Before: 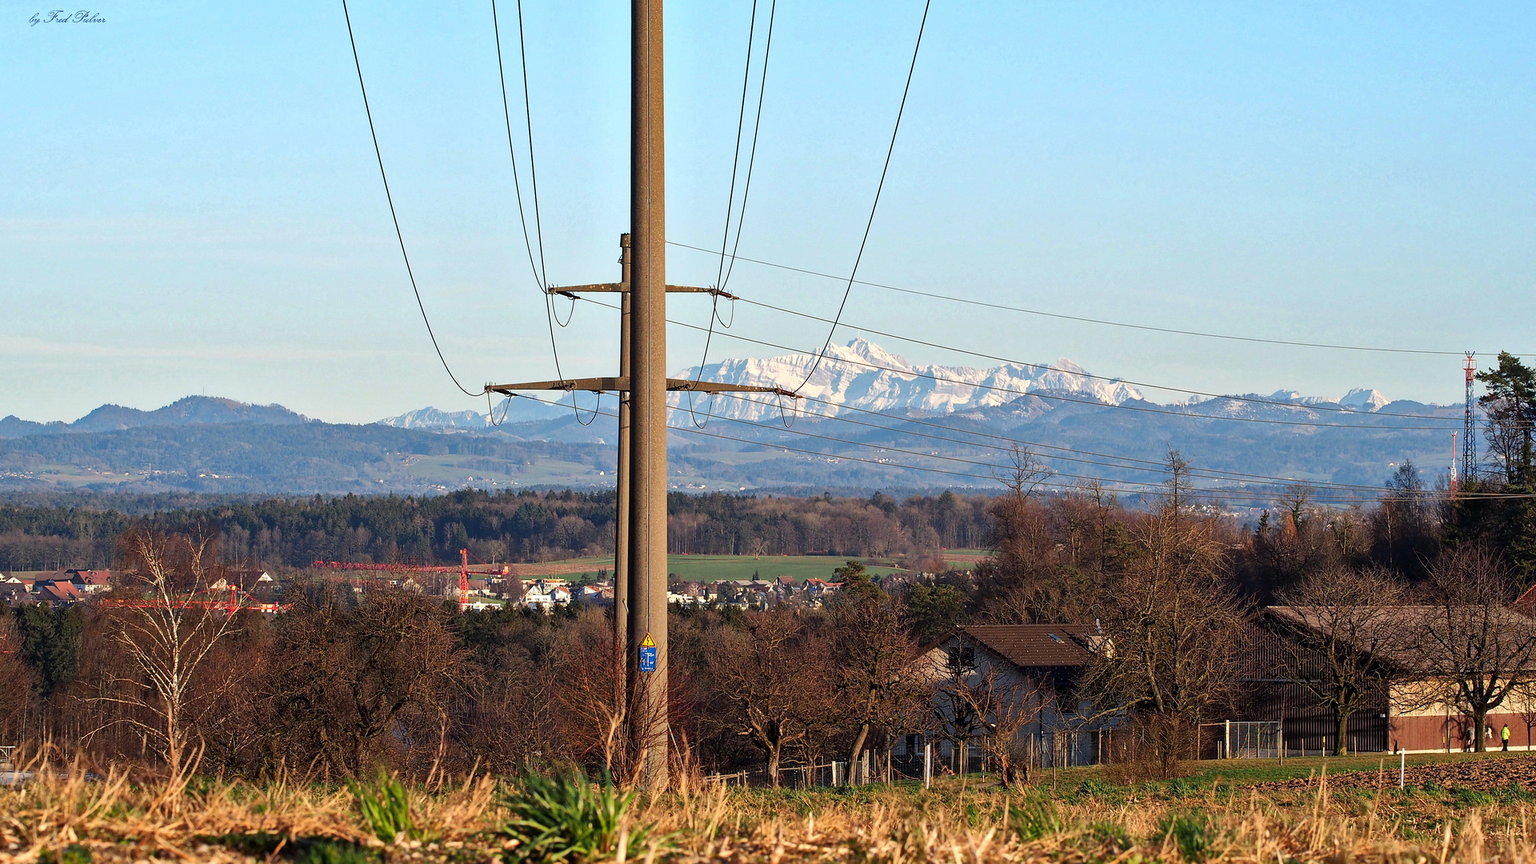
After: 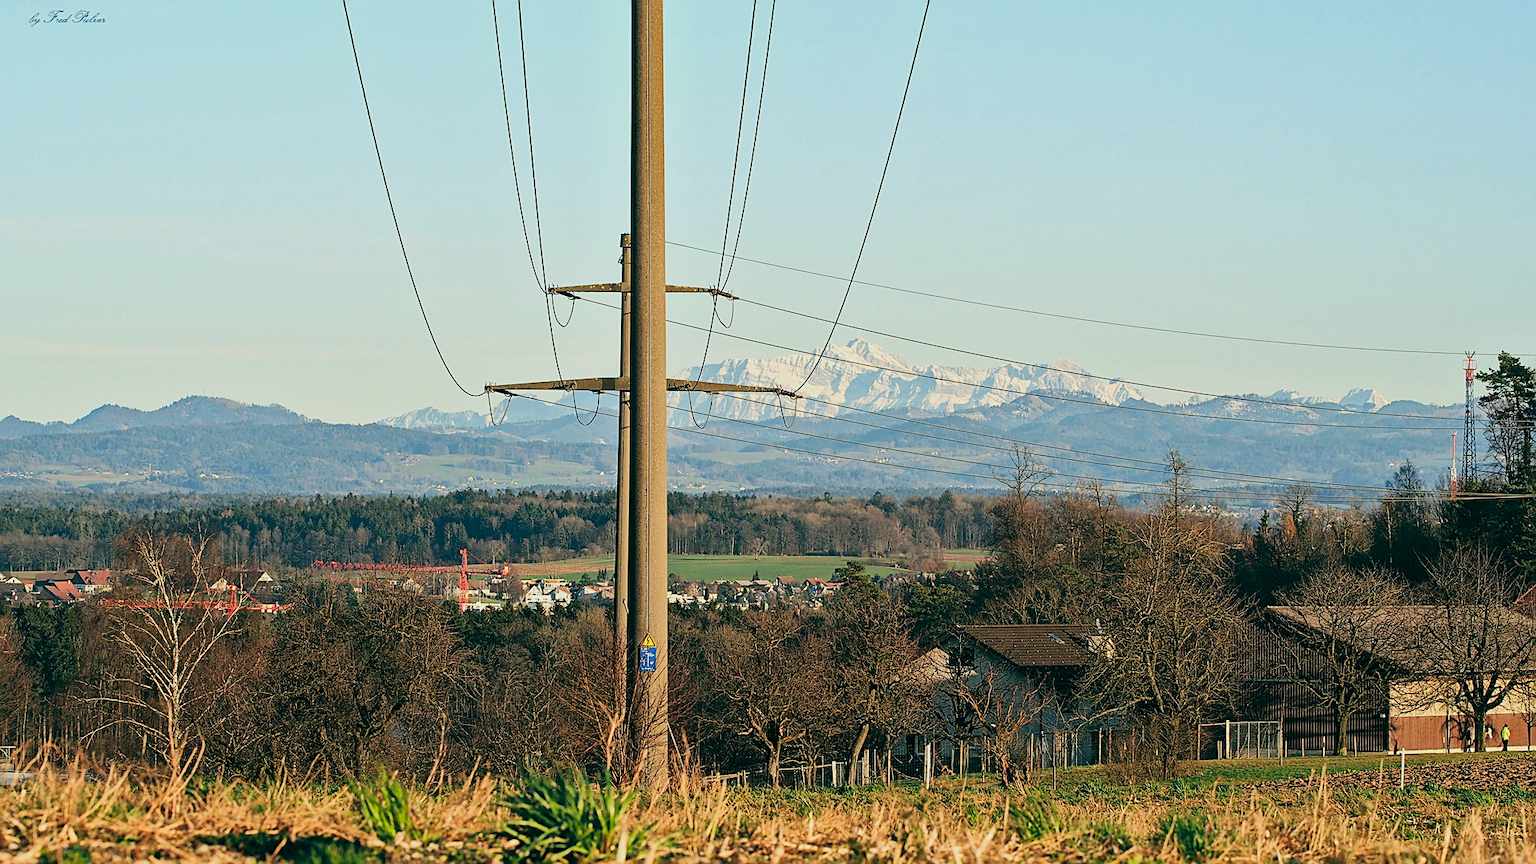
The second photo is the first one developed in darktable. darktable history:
exposure: exposure 0.6 EV, compensate highlight preservation false
filmic rgb: black relative exposure -7.65 EV, white relative exposure 4.56 EV, hardness 3.61, contrast 1.05
sharpen: on, module defaults
color balance: lift [1.005, 0.99, 1.007, 1.01], gamma [1, 1.034, 1.032, 0.966], gain [0.873, 1.055, 1.067, 0.933]
